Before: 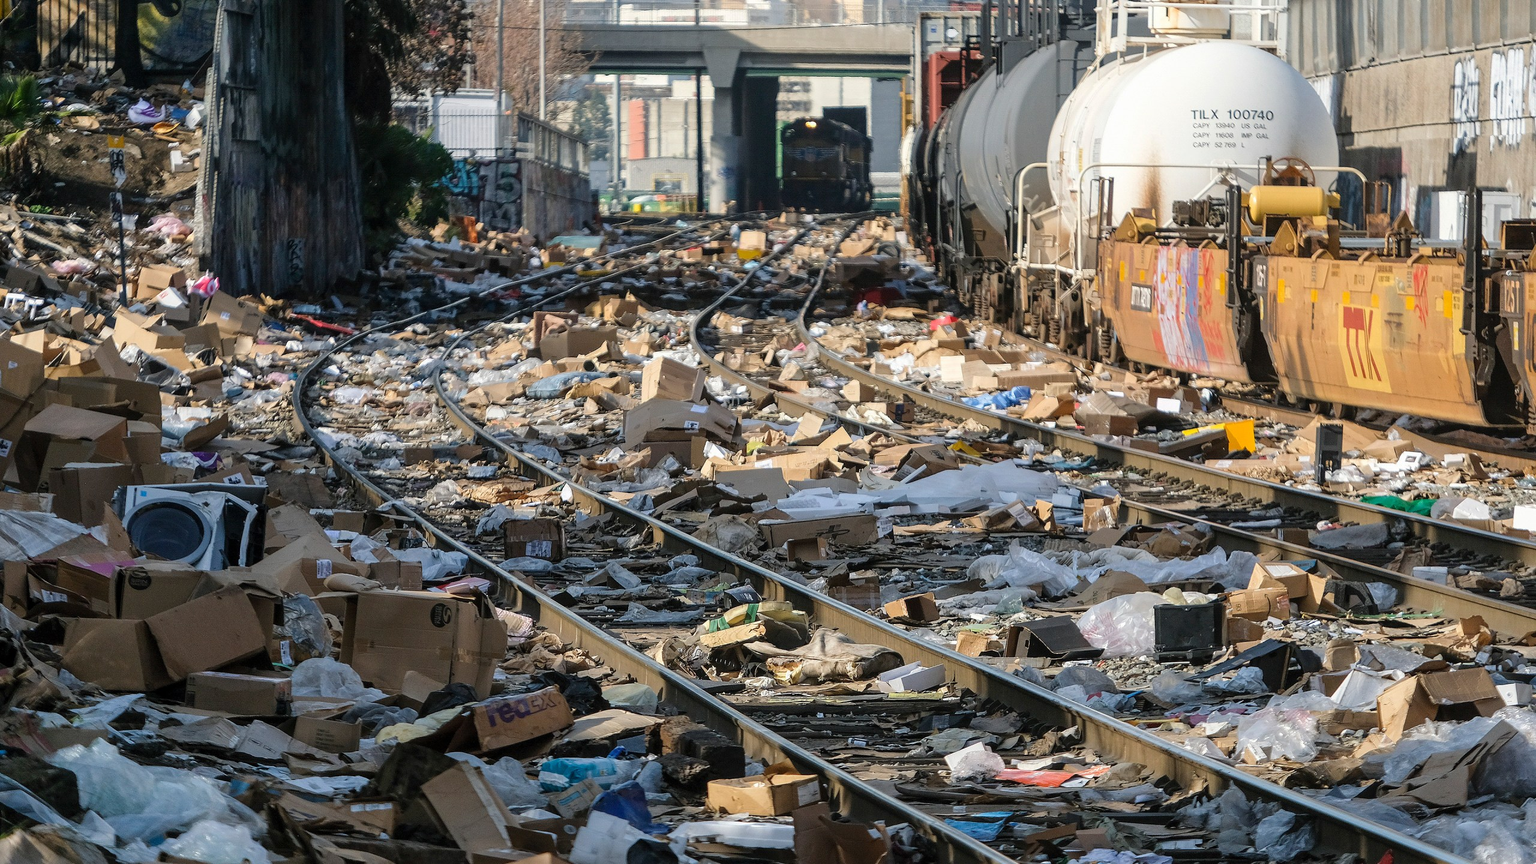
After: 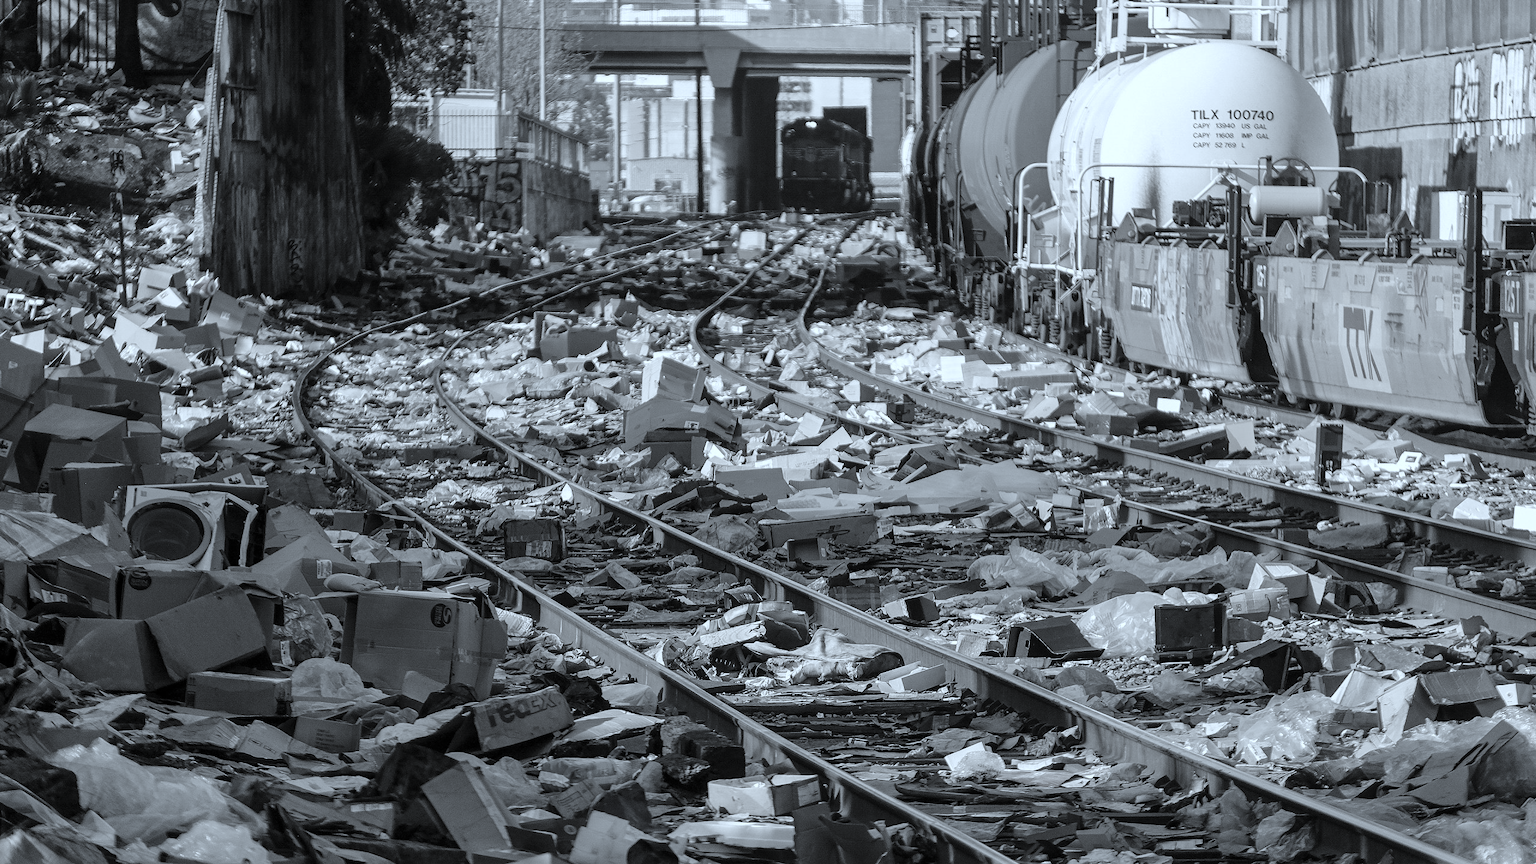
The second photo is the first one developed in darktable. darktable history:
shadows and highlights: shadows 25.4, highlights -48.24, soften with gaussian
color correction: highlights a* -3.87, highlights b* -10.67
contrast brightness saturation: saturation -0.981
